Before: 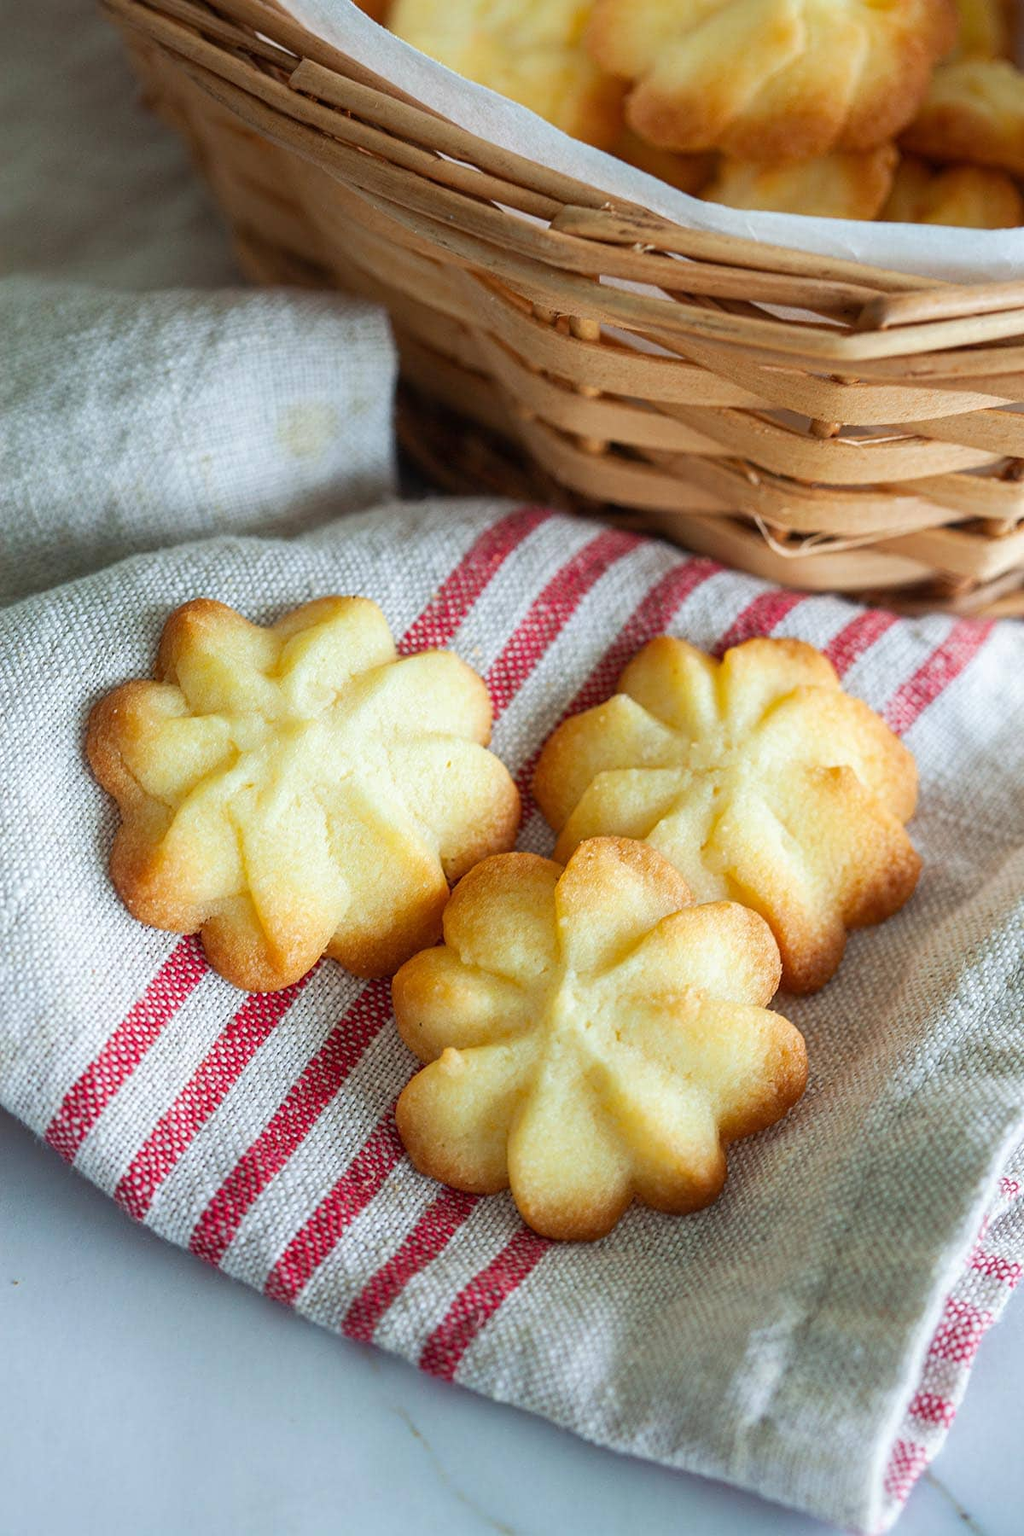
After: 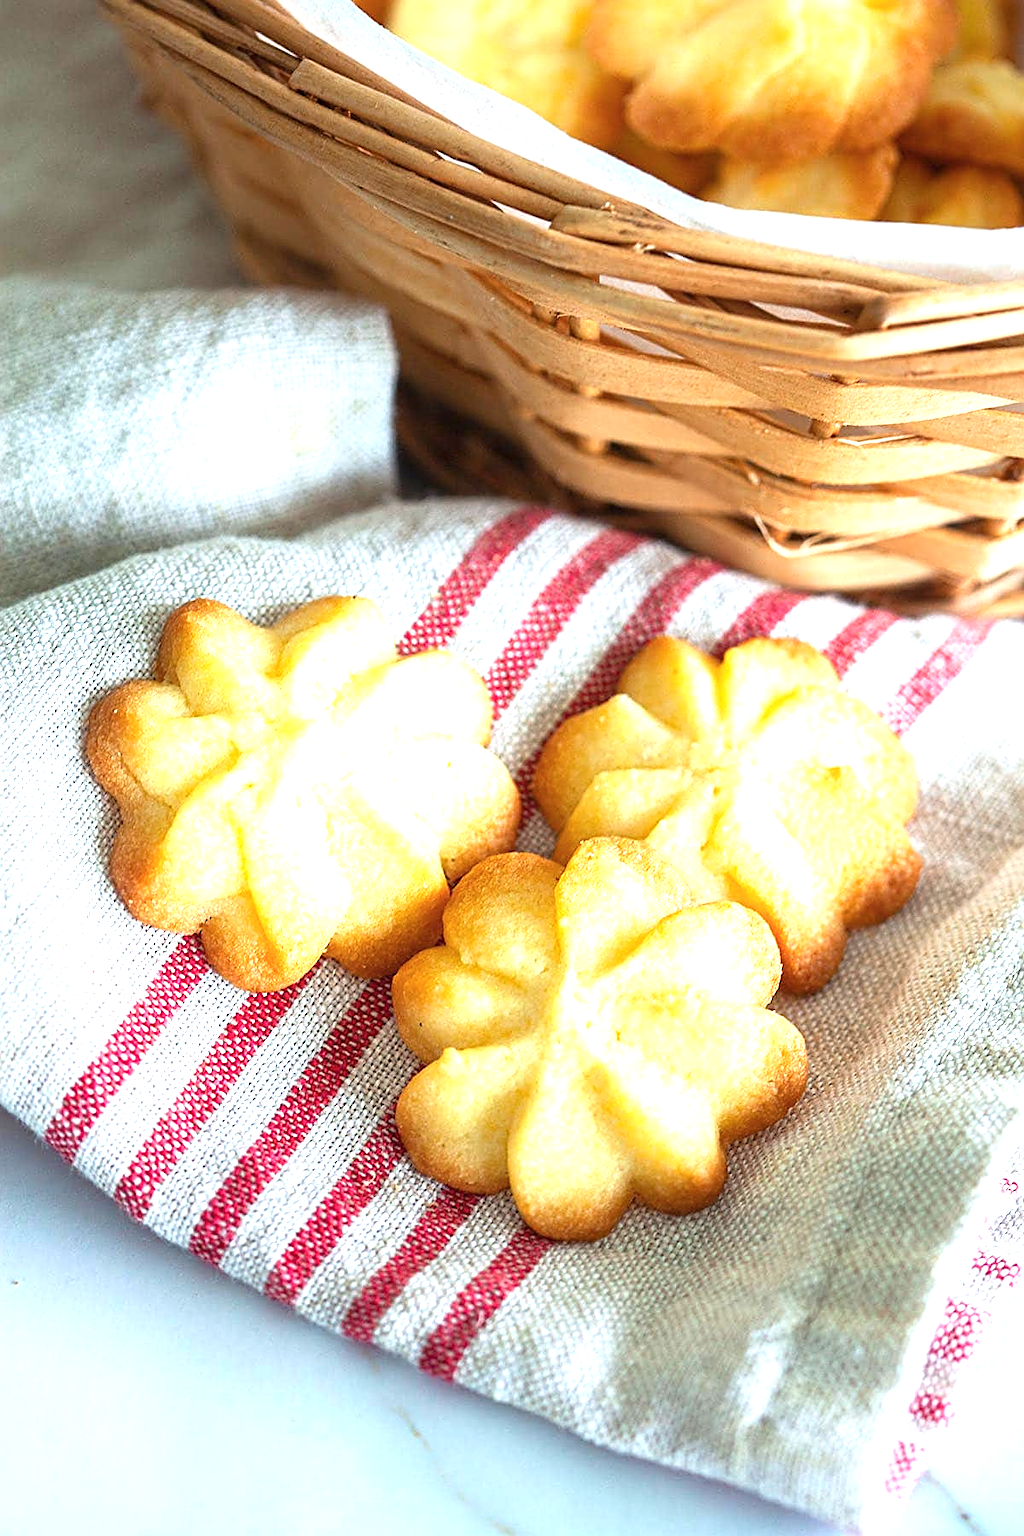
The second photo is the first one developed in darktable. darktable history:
exposure: black level correction 0, exposure 1.095 EV, compensate highlight preservation false
color balance rgb: perceptual saturation grading › global saturation -3.904%, global vibrance 20%
sharpen: on, module defaults
